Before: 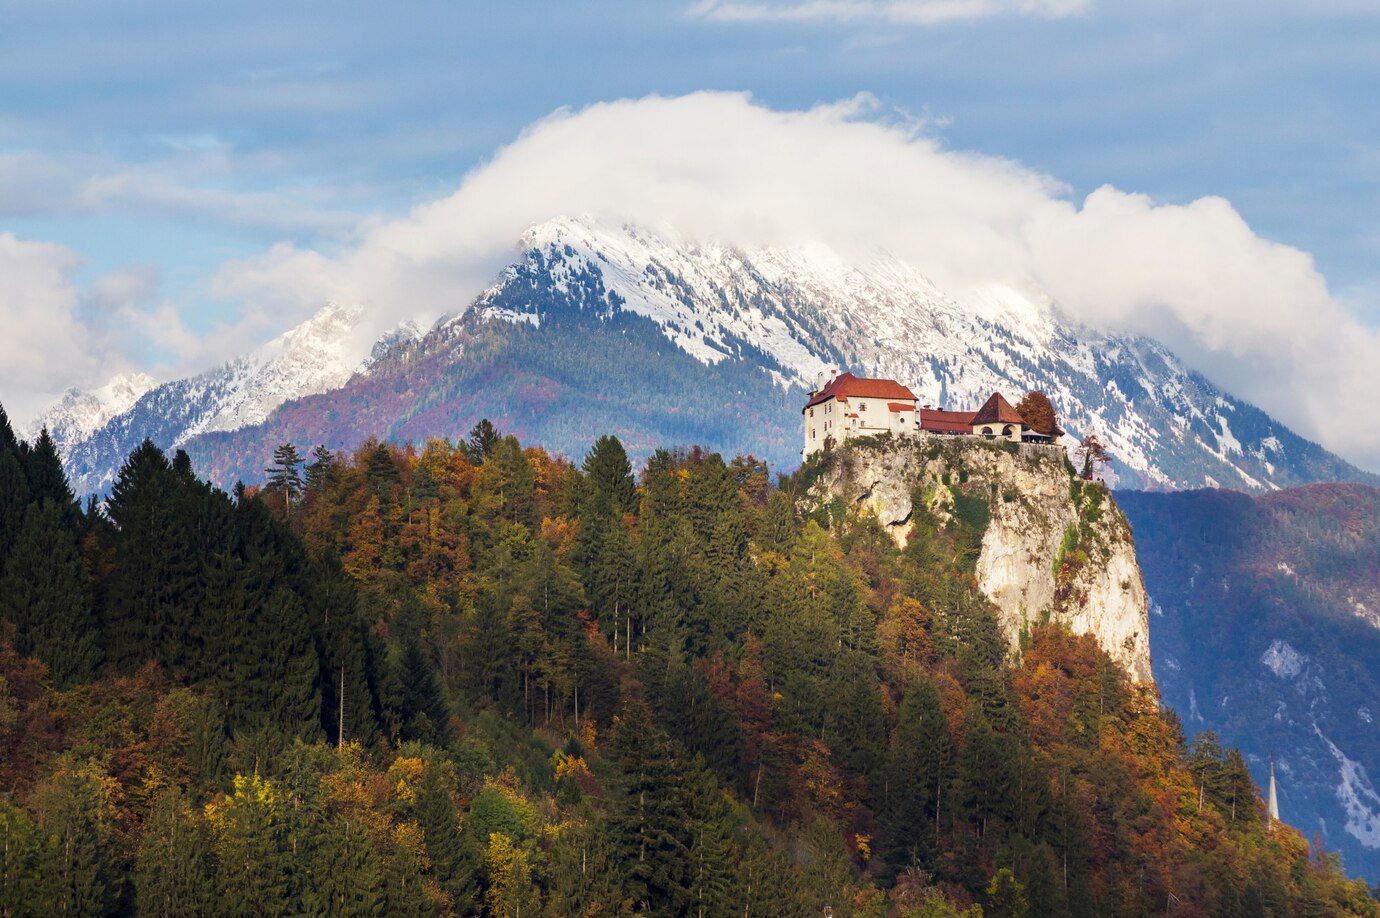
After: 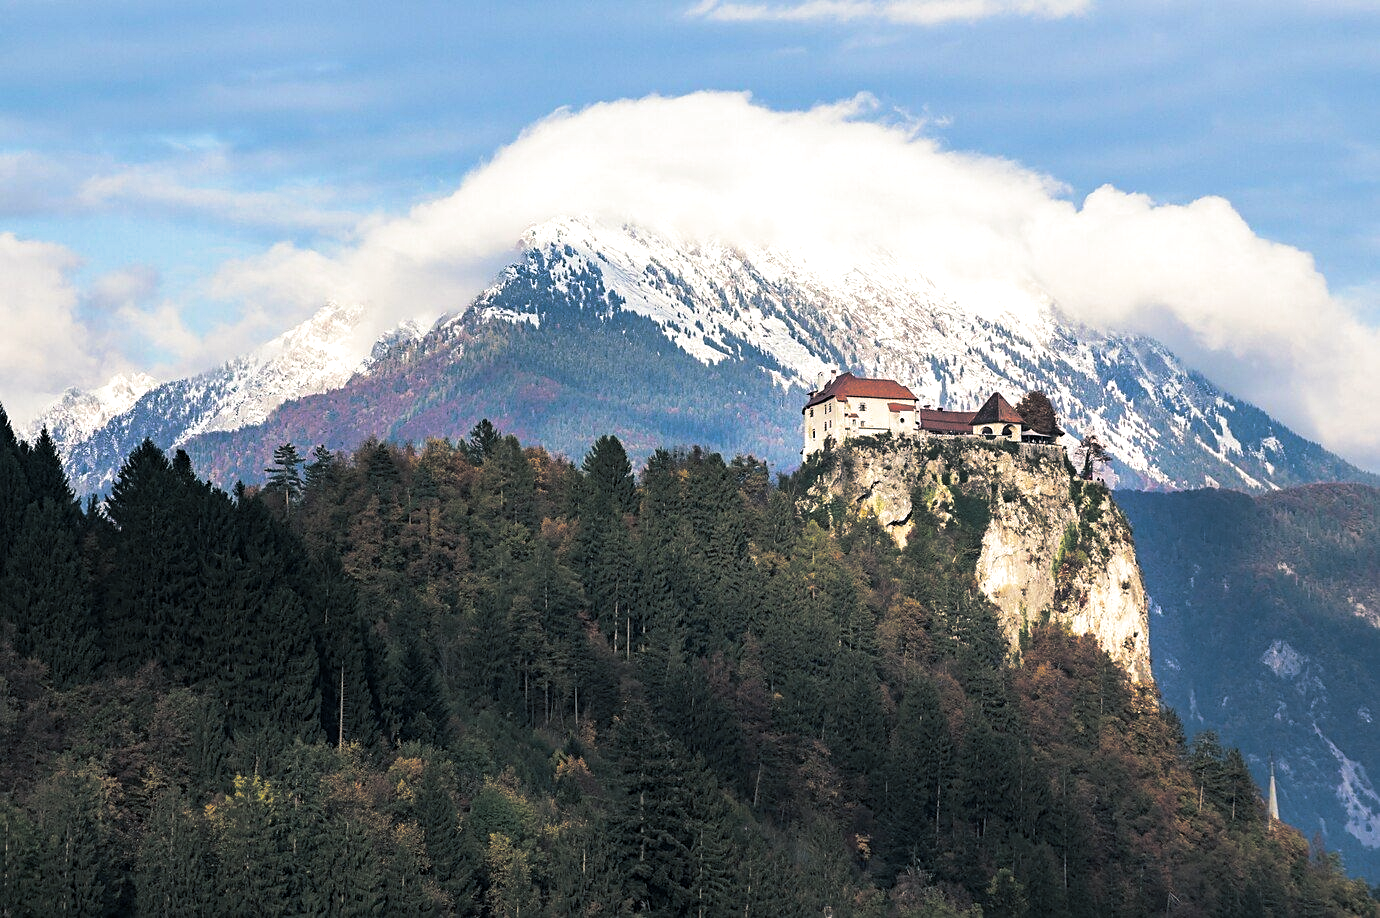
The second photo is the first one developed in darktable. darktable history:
split-toning: shadows › hue 205.2°, shadows › saturation 0.29, highlights › hue 50.4°, highlights › saturation 0.38, balance -49.9
sharpen: radius 1.864, amount 0.398, threshold 1.271
haze removal: compatibility mode true, adaptive false
tone equalizer: -8 EV -0.001 EV, -7 EV 0.001 EV, -6 EV -0.002 EV, -5 EV -0.003 EV, -4 EV -0.062 EV, -3 EV -0.222 EV, -2 EV -0.267 EV, -1 EV 0.105 EV, +0 EV 0.303 EV
